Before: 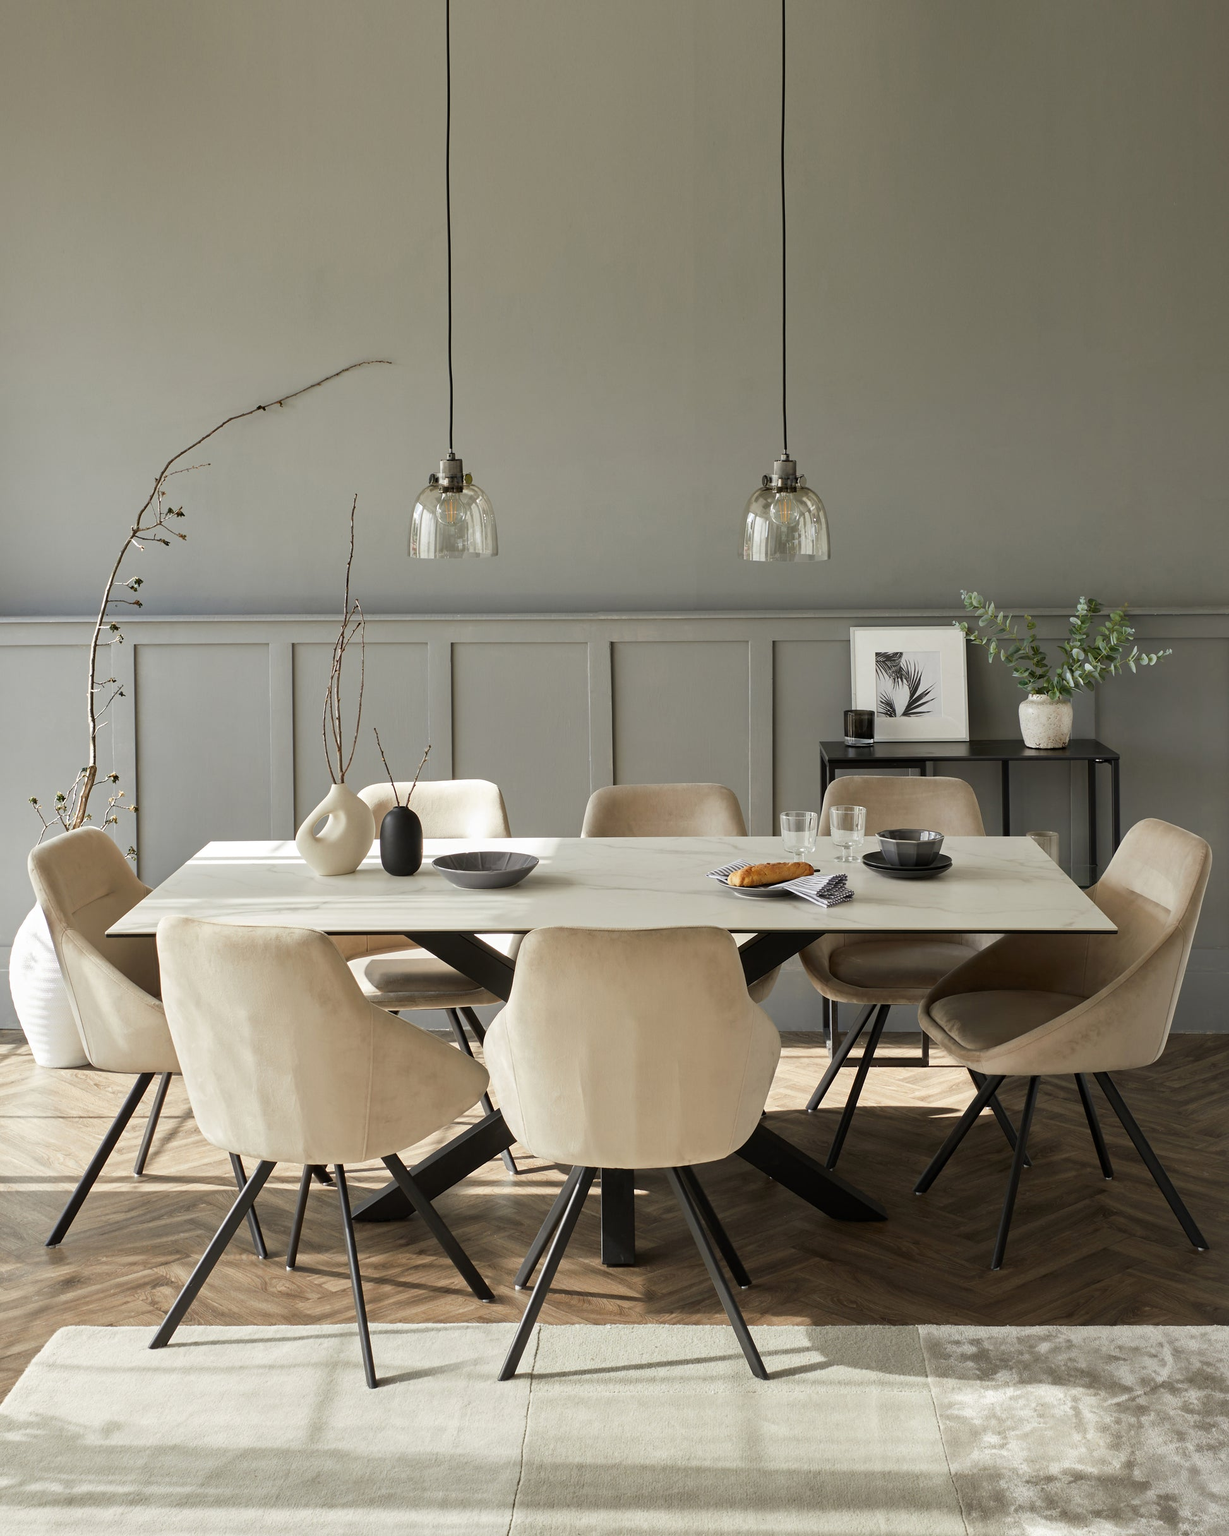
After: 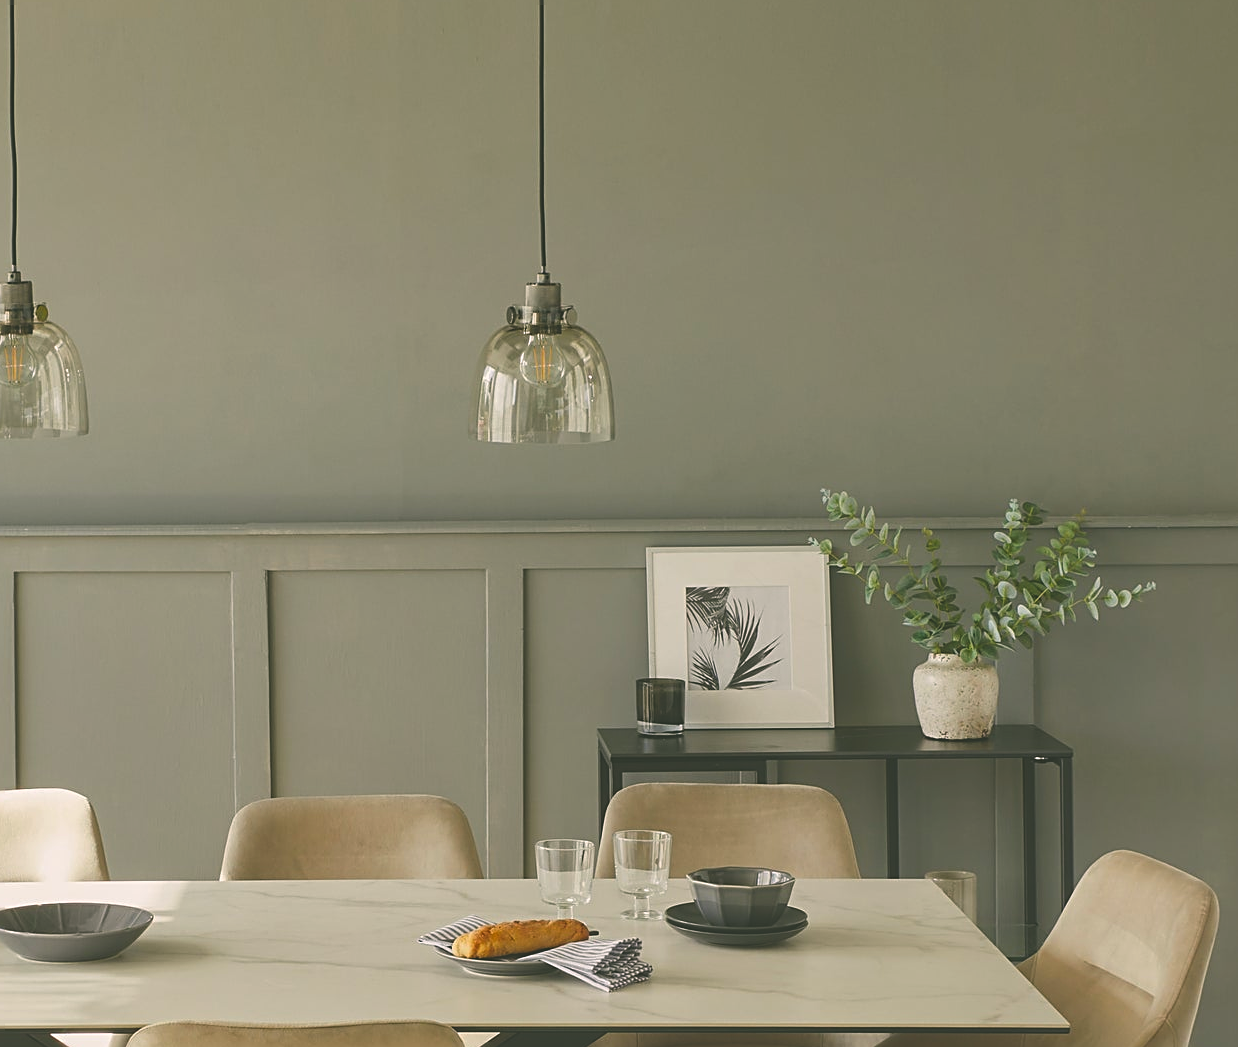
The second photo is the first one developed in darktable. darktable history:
crop: left 35.994%, top 18.338%, right 0.366%, bottom 38.617%
color correction: highlights a* 4.23, highlights b* 4.98, shadows a* -7.27, shadows b* 4.92
exposure: black level correction -0.015, compensate highlight preservation false
local contrast: highlights 103%, shadows 98%, detail 119%, midtone range 0.2
shadows and highlights: shadows 29.48, highlights -30.4, highlights color adjustment 40.04%, low approximation 0.01, soften with gaussian
contrast brightness saturation: contrast -0.286
color balance rgb: linear chroma grading › global chroma 0.992%, perceptual saturation grading › global saturation 8.935%, perceptual brilliance grading › highlights 9.213%, perceptual brilliance grading › mid-tones 4.881%
sharpen: on, module defaults
